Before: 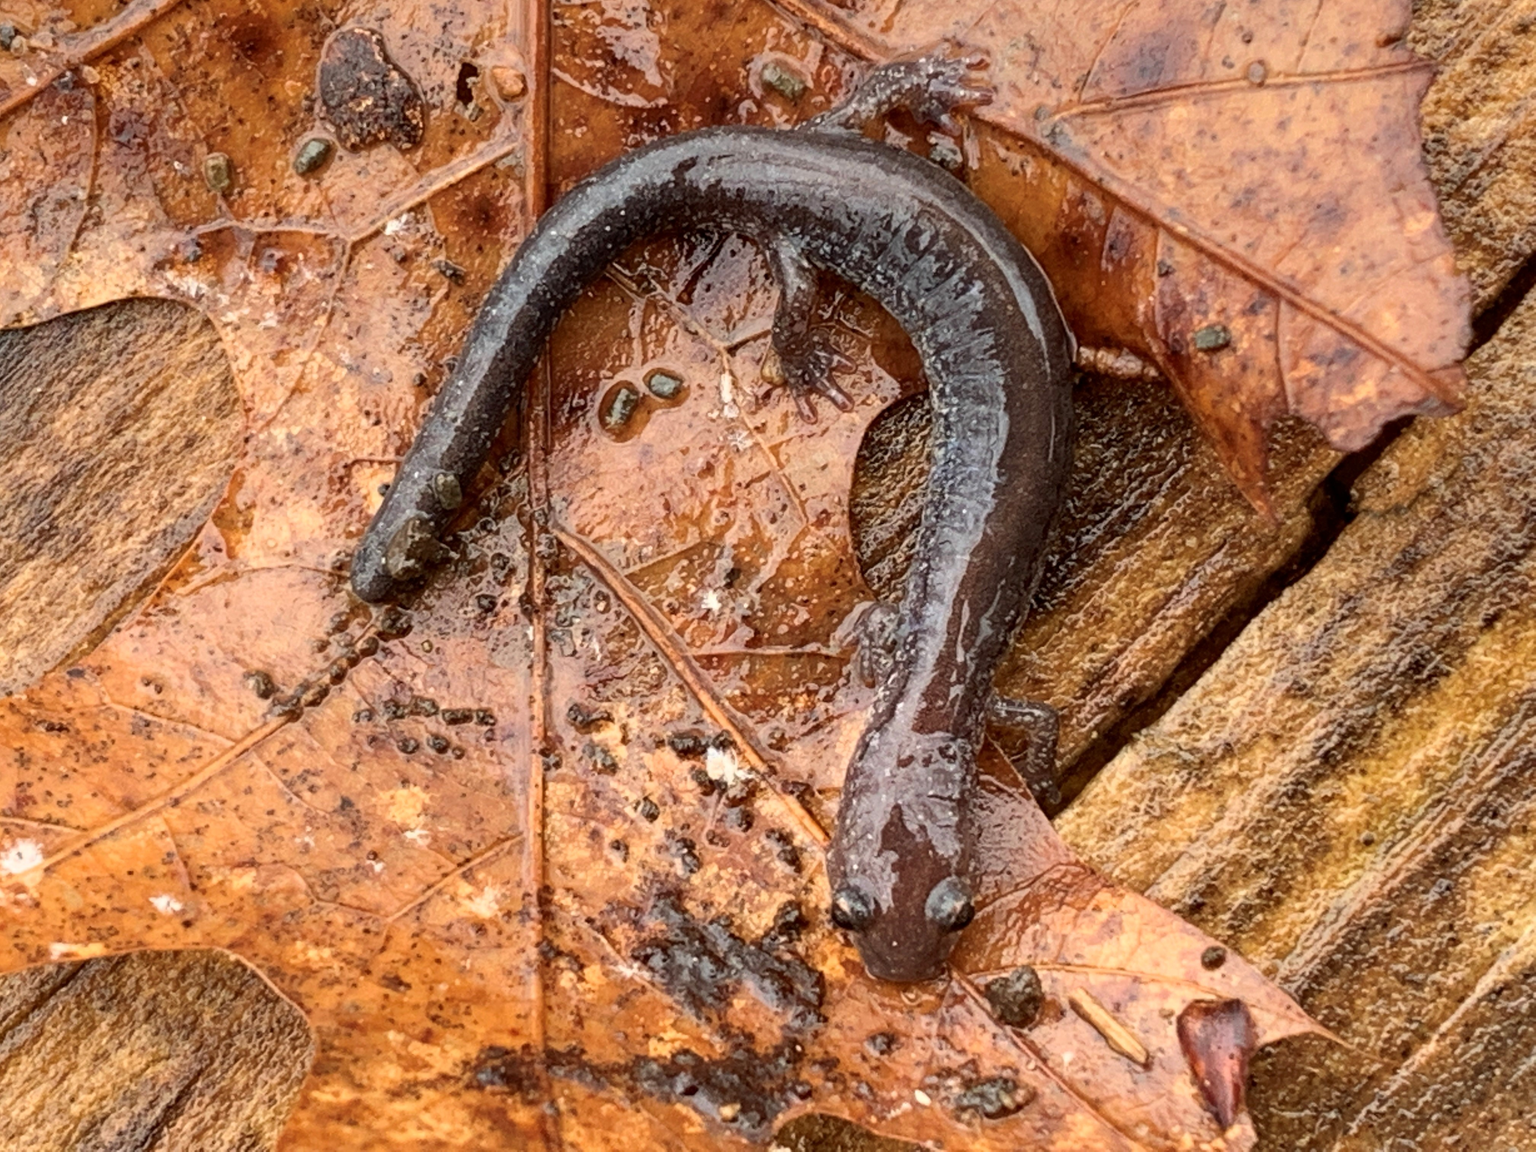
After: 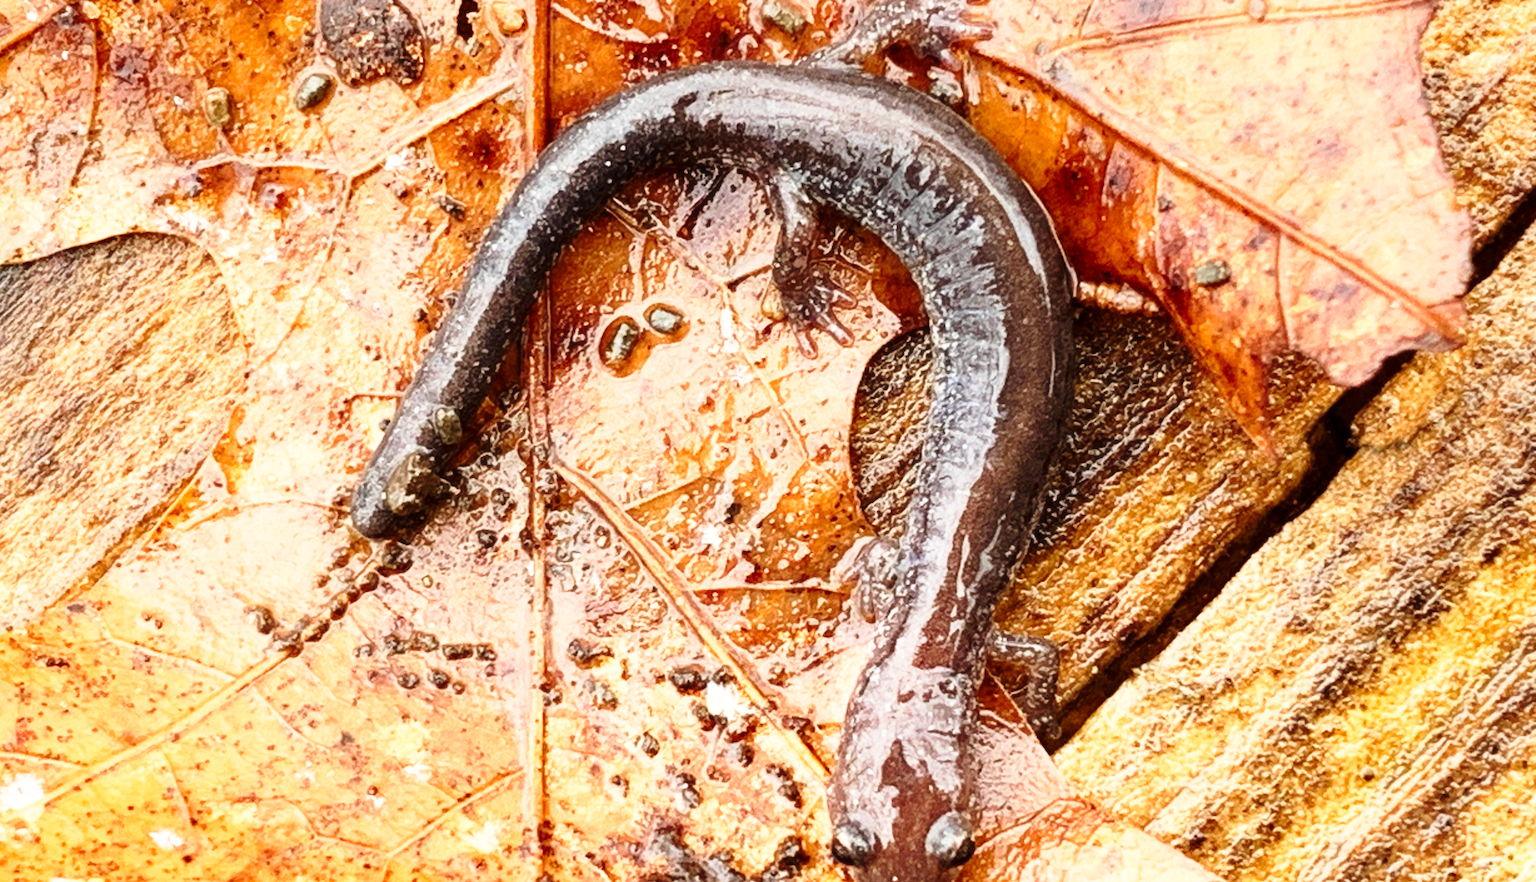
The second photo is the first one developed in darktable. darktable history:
crop: top 5.659%, bottom 17.705%
base curve: curves: ch0 [(0, 0) (0.026, 0.03) (0.109, 0.232) (0.351, 0.748) (0.669, 0.968) (1, 1)], preserve colors none
color correction: highlights b* -0.035, saturation 1.08
haze removal: strength -0.098, adaptive false
